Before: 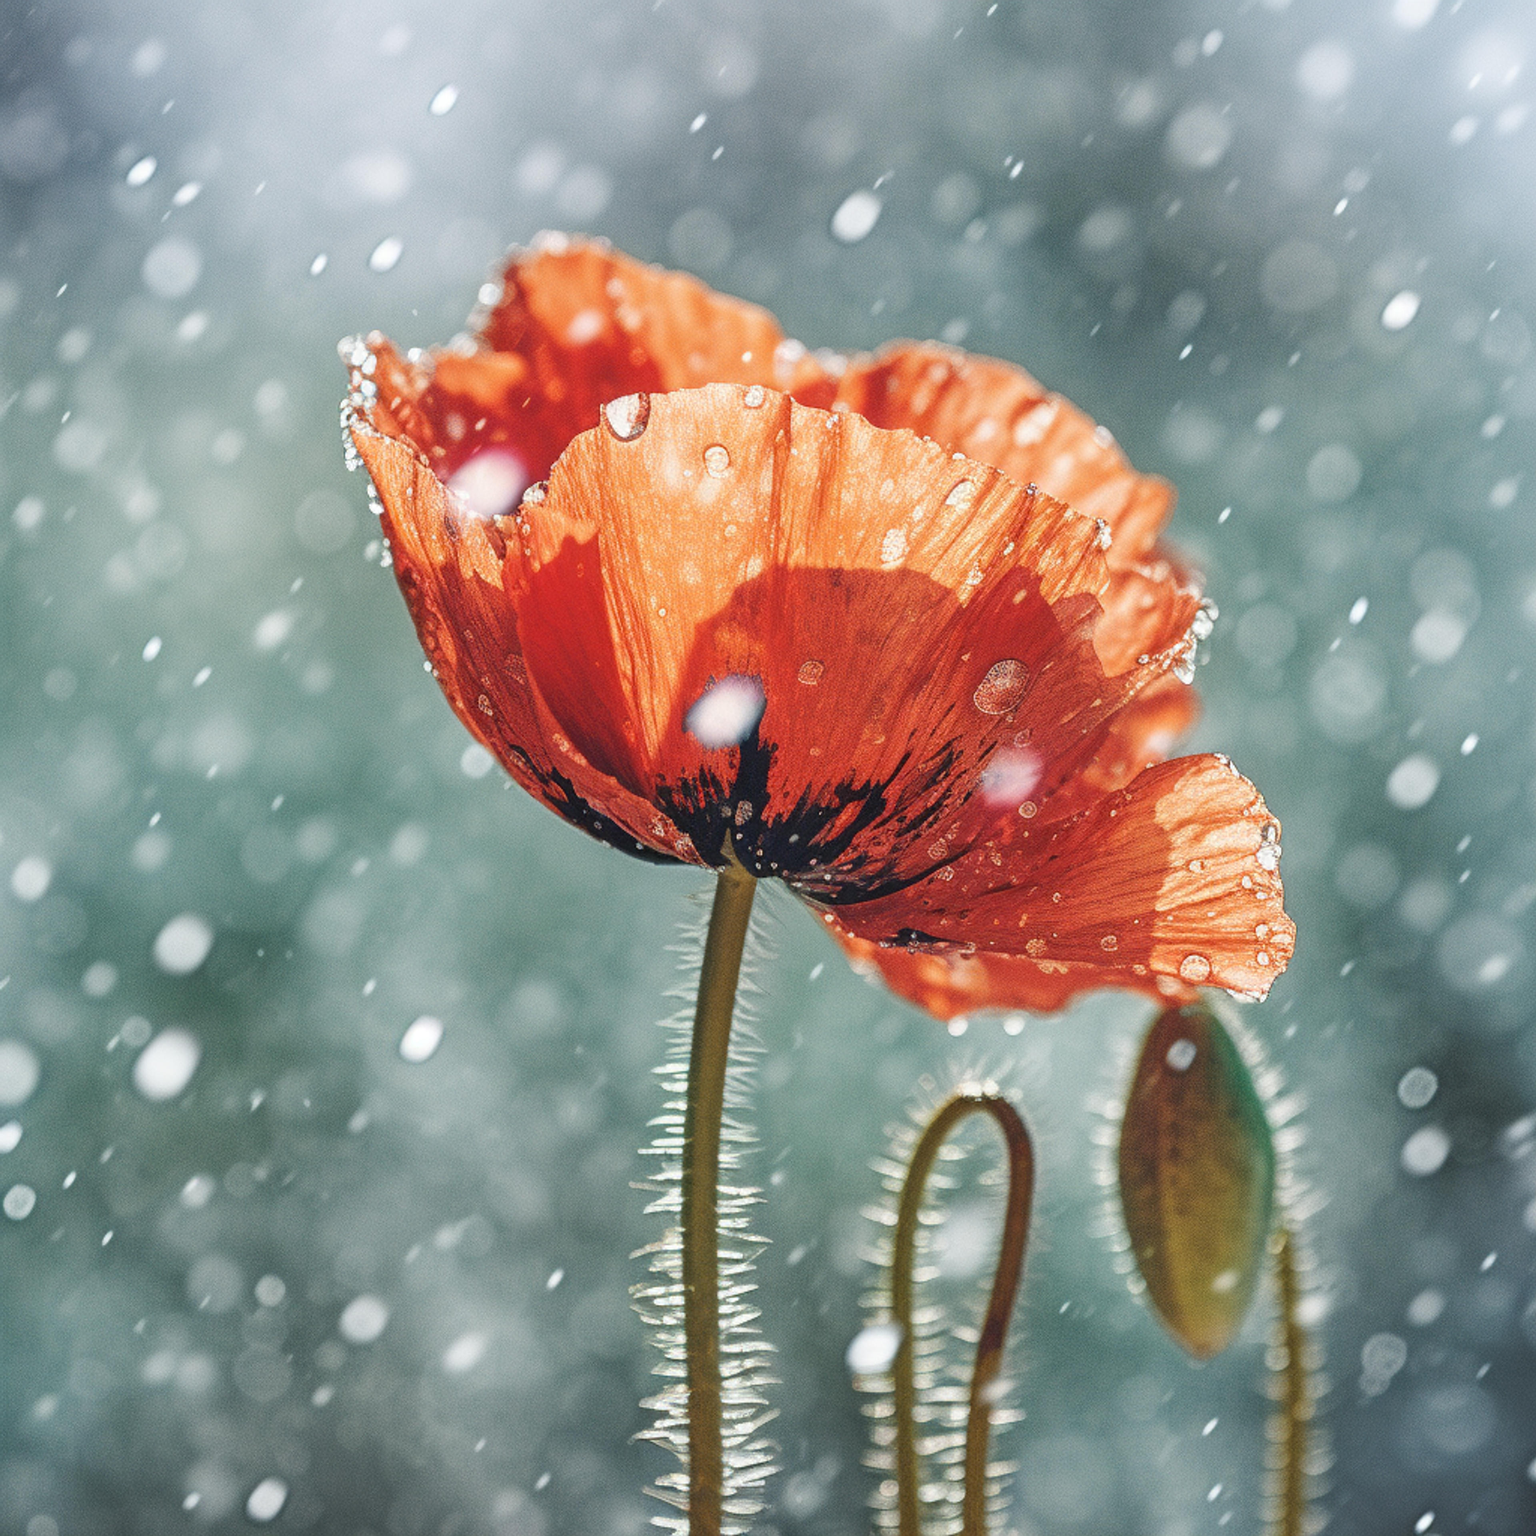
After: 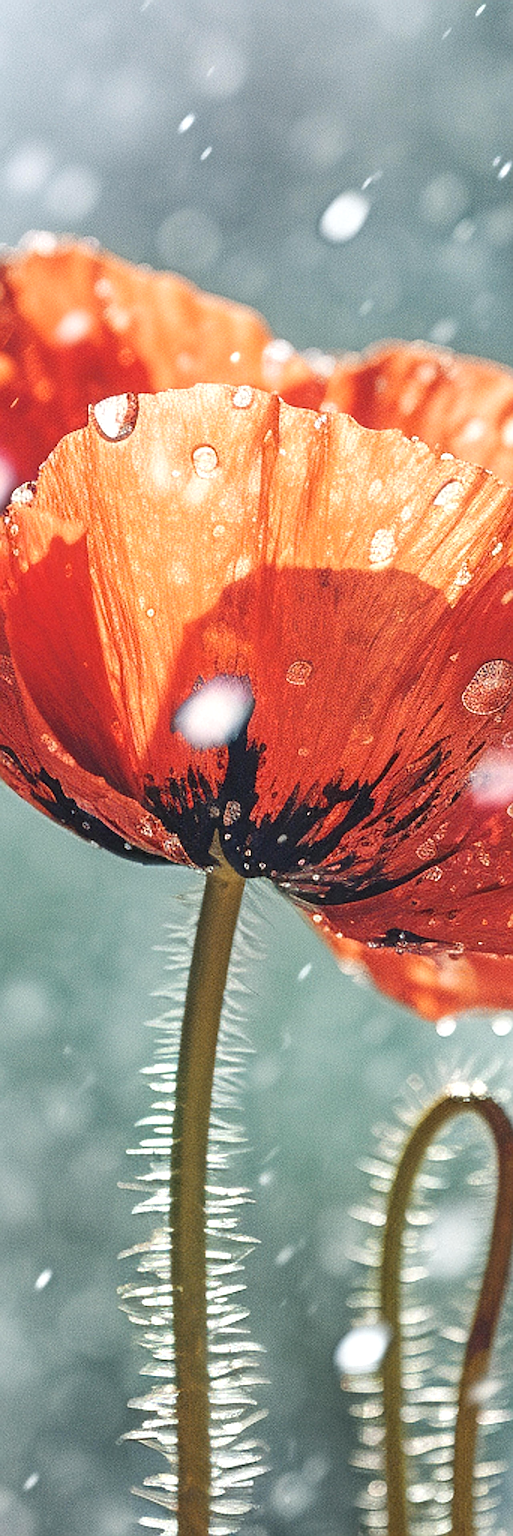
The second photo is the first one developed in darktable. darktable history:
crop: left 33.343%, right 33.204%
exposure: black level correction 0, exposure 0.302 EV, compensate exposure bias true, compensate highlight preservation false
sharpen: radius 2.717, amount 0.677
